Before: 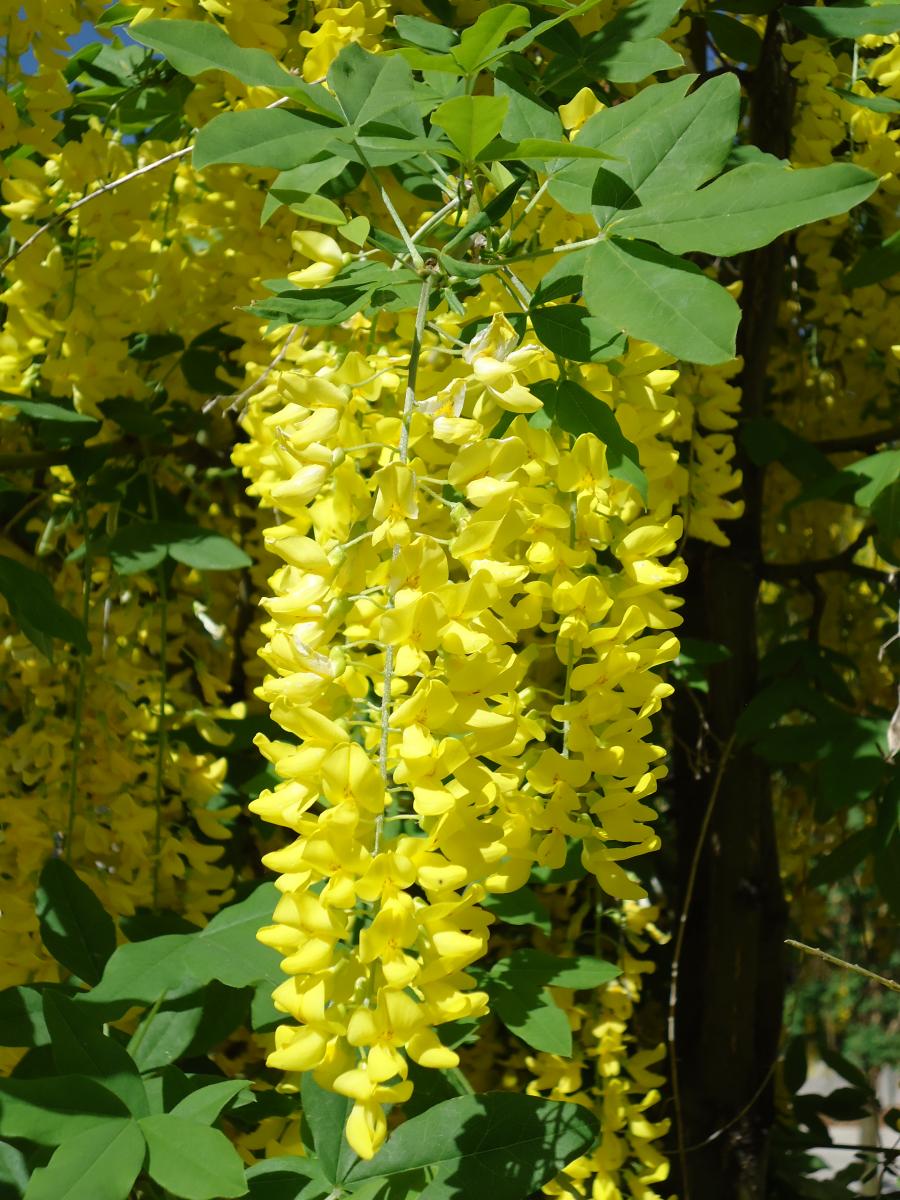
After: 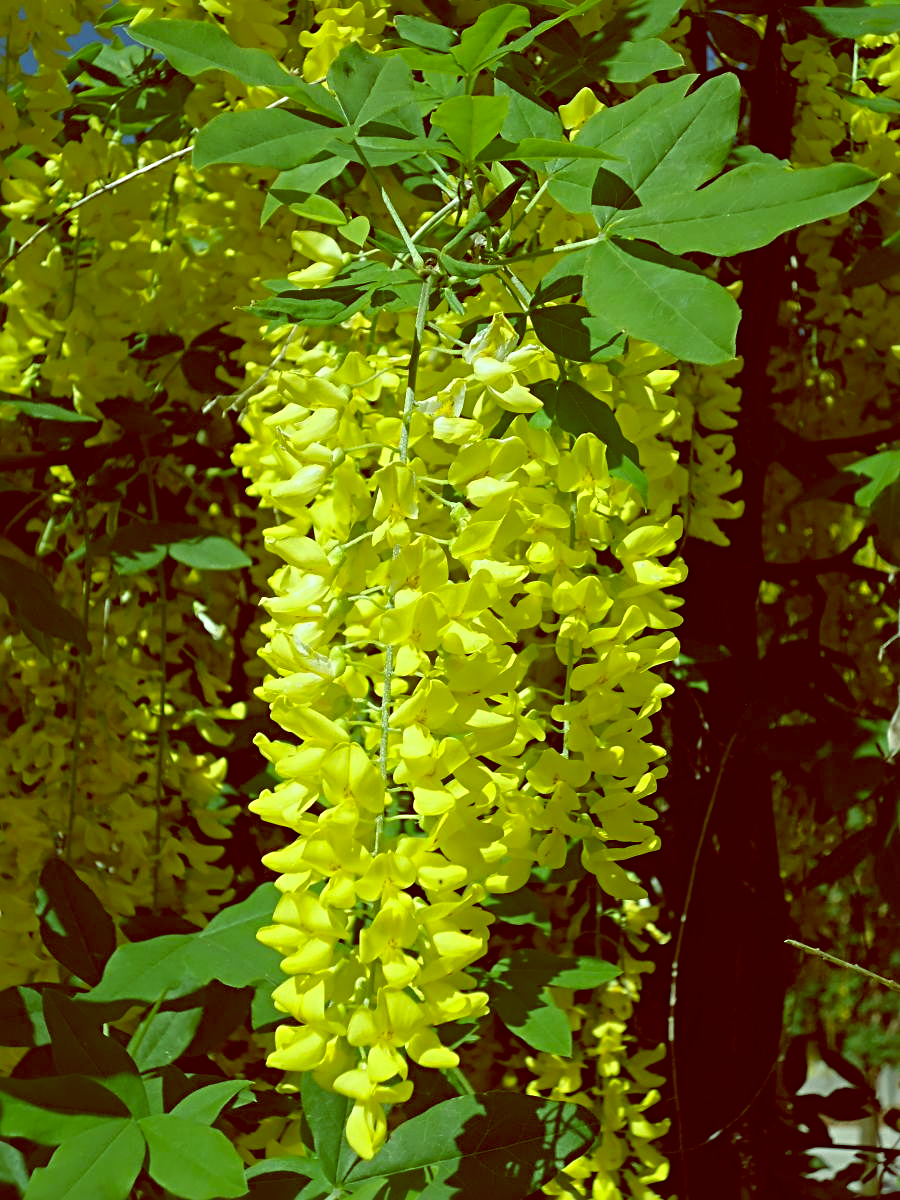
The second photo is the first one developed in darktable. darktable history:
white balance: red 0.984, blue 1.059
color balance: lift [1, 1.015, 0.987, 0.985], gamma [1, 0.959, 1.042, 0.958], gain [0.927, 0.938, 1.072, 0.928], contrast 1.5%
sharpen: radius 4
